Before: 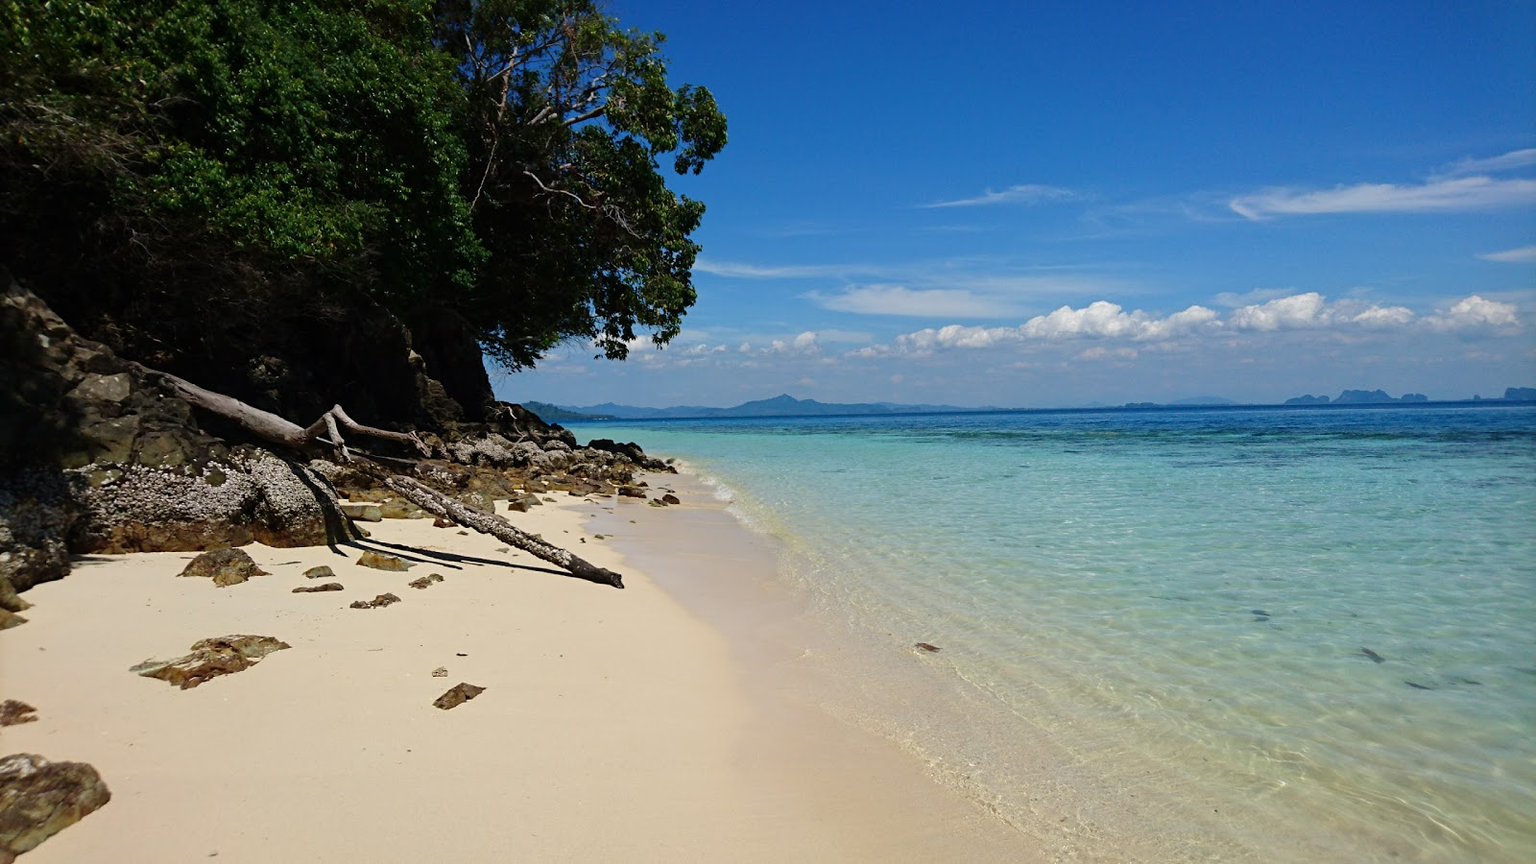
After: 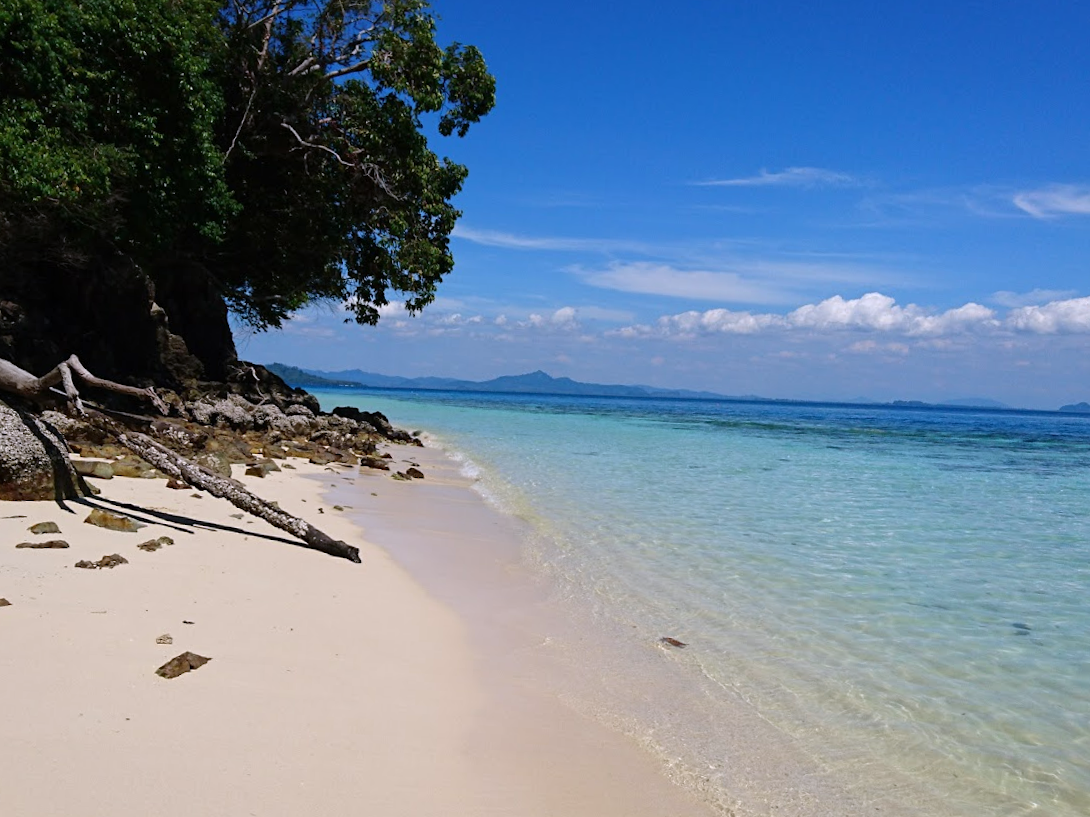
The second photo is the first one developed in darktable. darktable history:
crop and rotate: angle -3.27°, left 14.277%, top 0.028%, right 10.766%, bottom 0.028%
white balance: red 1.004, blue 1.096
